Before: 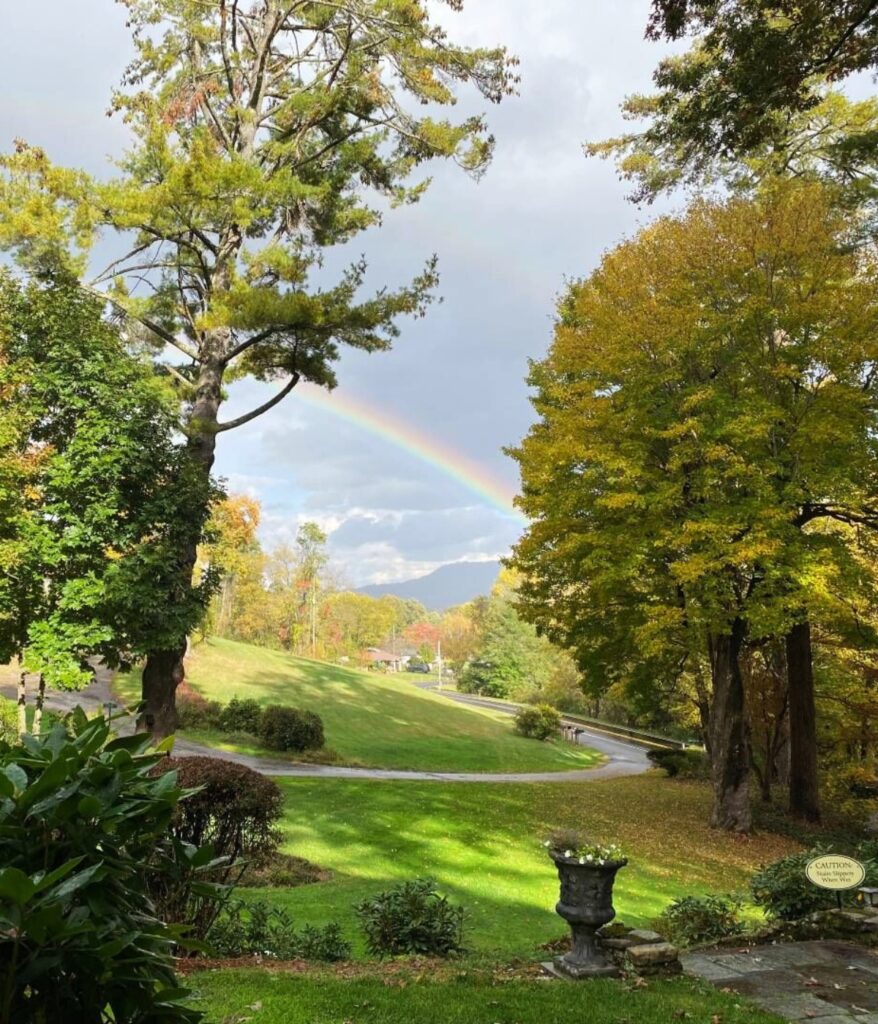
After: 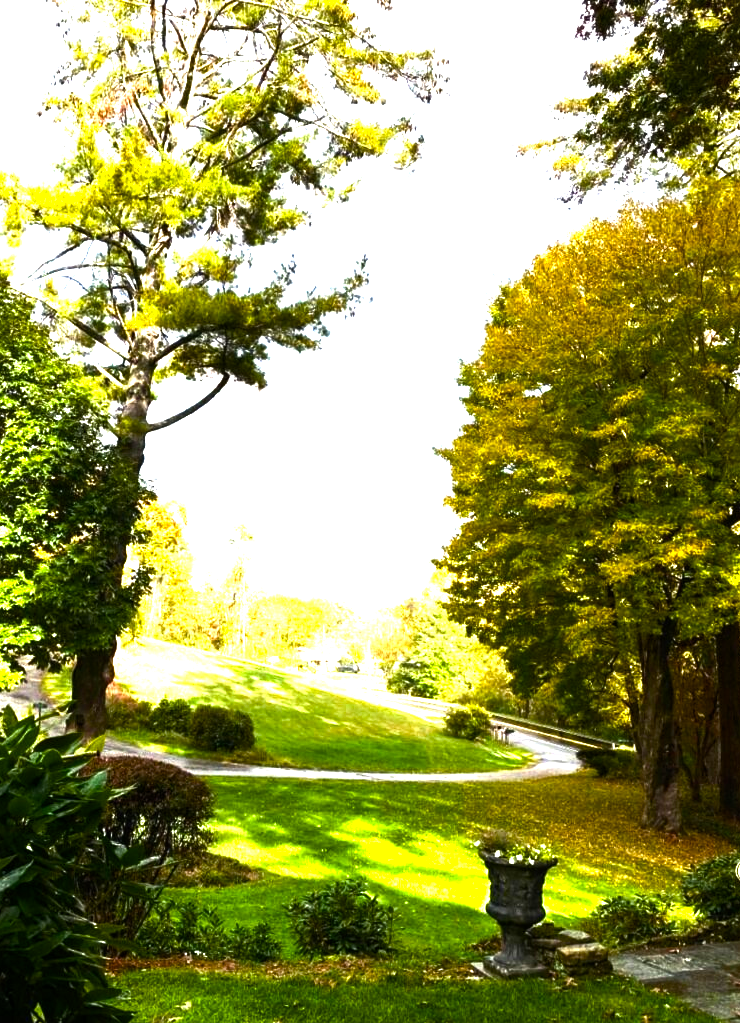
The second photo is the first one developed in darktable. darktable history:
tone equalizer: on, module defaults
color balance rgb: power › hue 62.13°, perceptual saturation grading › global saturation 24.731%, perceptual saturation grading › highlights -50.984%, perceptual saturation grading › mid-tones 19.109%, perceptual saturation grading › shadows 61.452%, perceptual brilliance grading › highlights 74.936%, perceptual brilliance grading › shadows -30.117%, global vibrance 20%
crop: left 8.038%, right 7.476%
